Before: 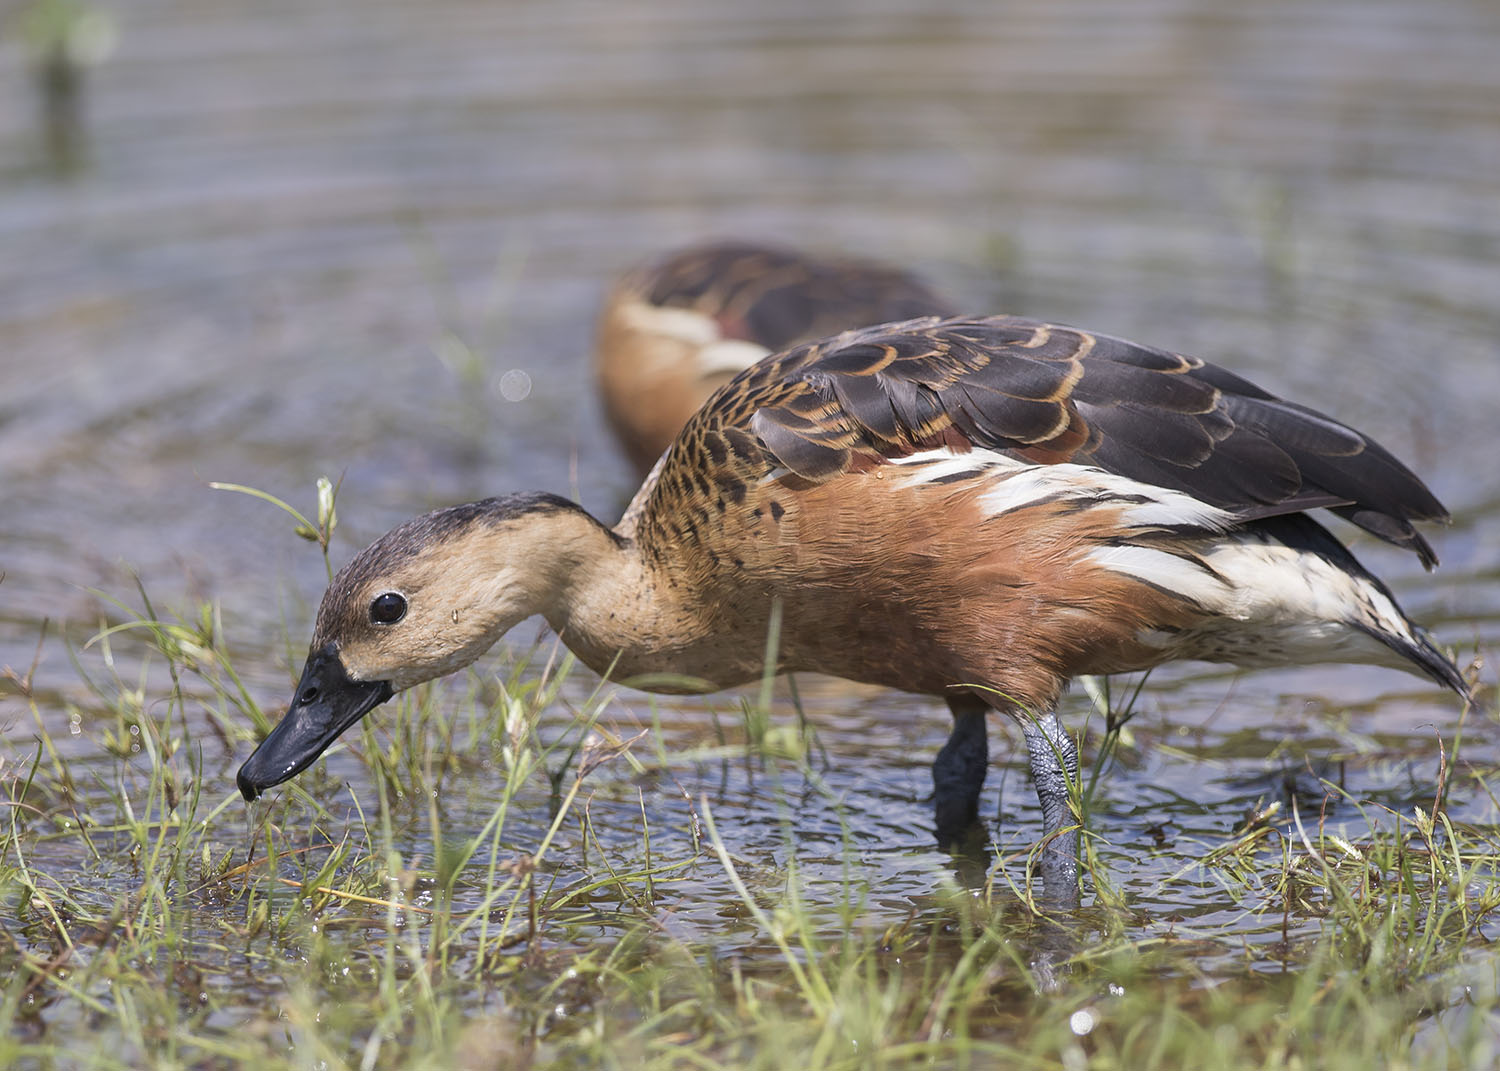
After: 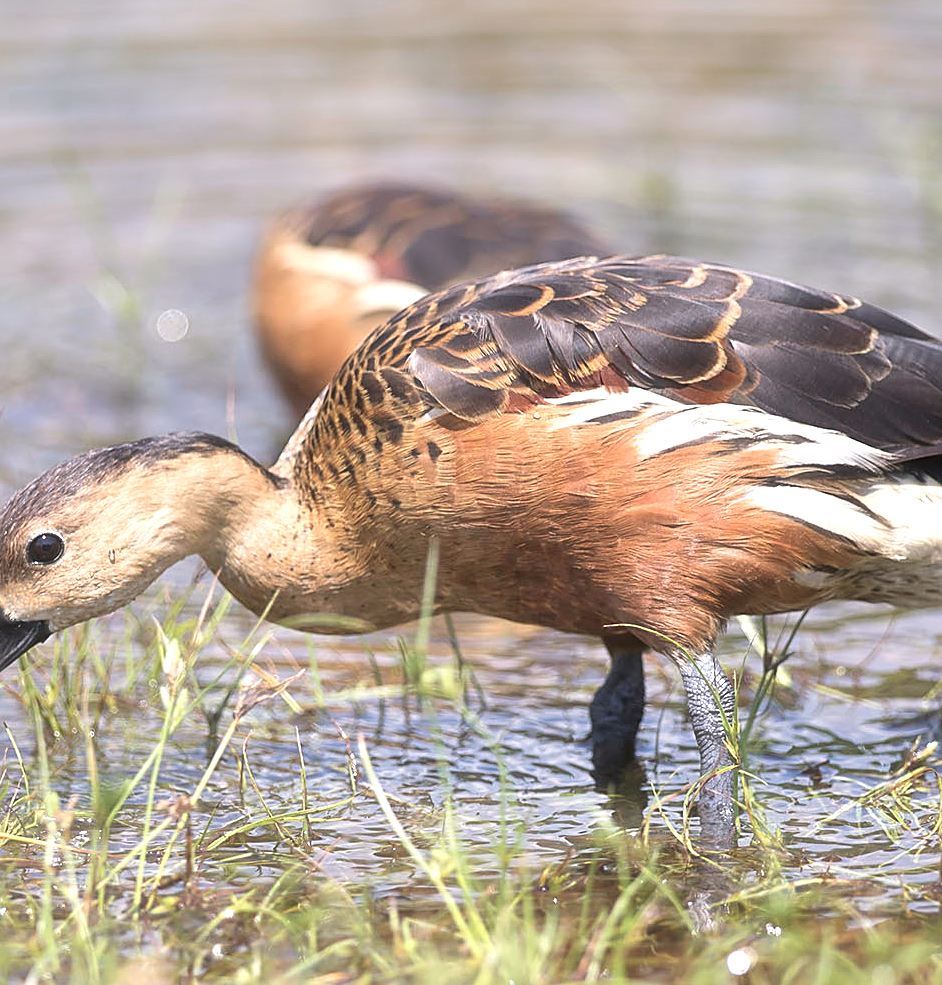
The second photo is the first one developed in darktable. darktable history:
haze removal: strength -0.112, compatibility mode true, adaptive false
exposure: black level correction 0, exposure 0.7 EV, compensate exposure bias true, compensate highlight preservation false
sharpen: on, module defaults
tone equalizer: on, module defaults
color correction: highlights b* 3
crop and rotate: left 22.91%, top 5.626%, right 14.227%, bottom 2.333%
